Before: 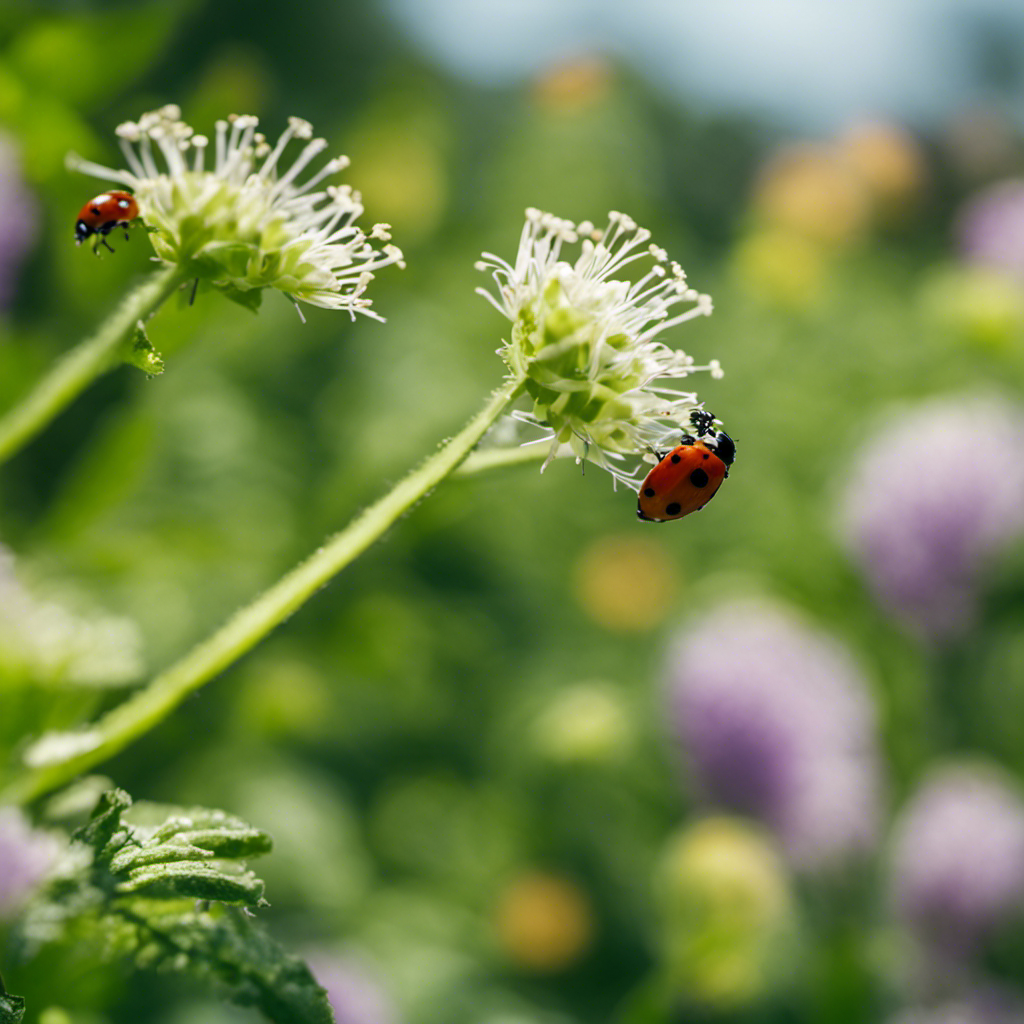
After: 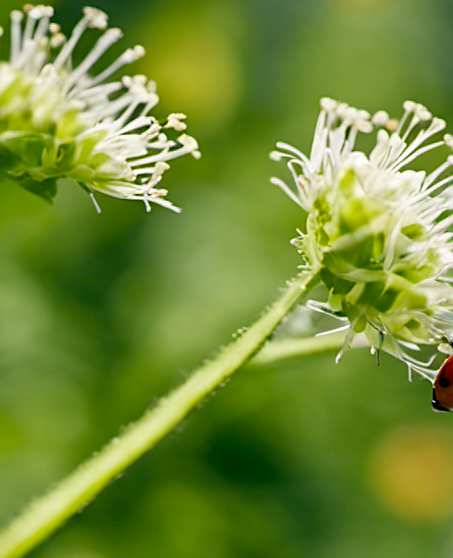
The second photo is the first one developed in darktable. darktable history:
color balance rgb: shadows lift › chroma 1.023%, shadows lift › hue 214.44°, global offset › luminance -0.903%, perceptual saturation grading › global saturation 0.043%, global vibrance 20%
crop: left 20.102%, top 10.837%, right 35.592%, bottom 34.635%
sharpen: on, module defaults
